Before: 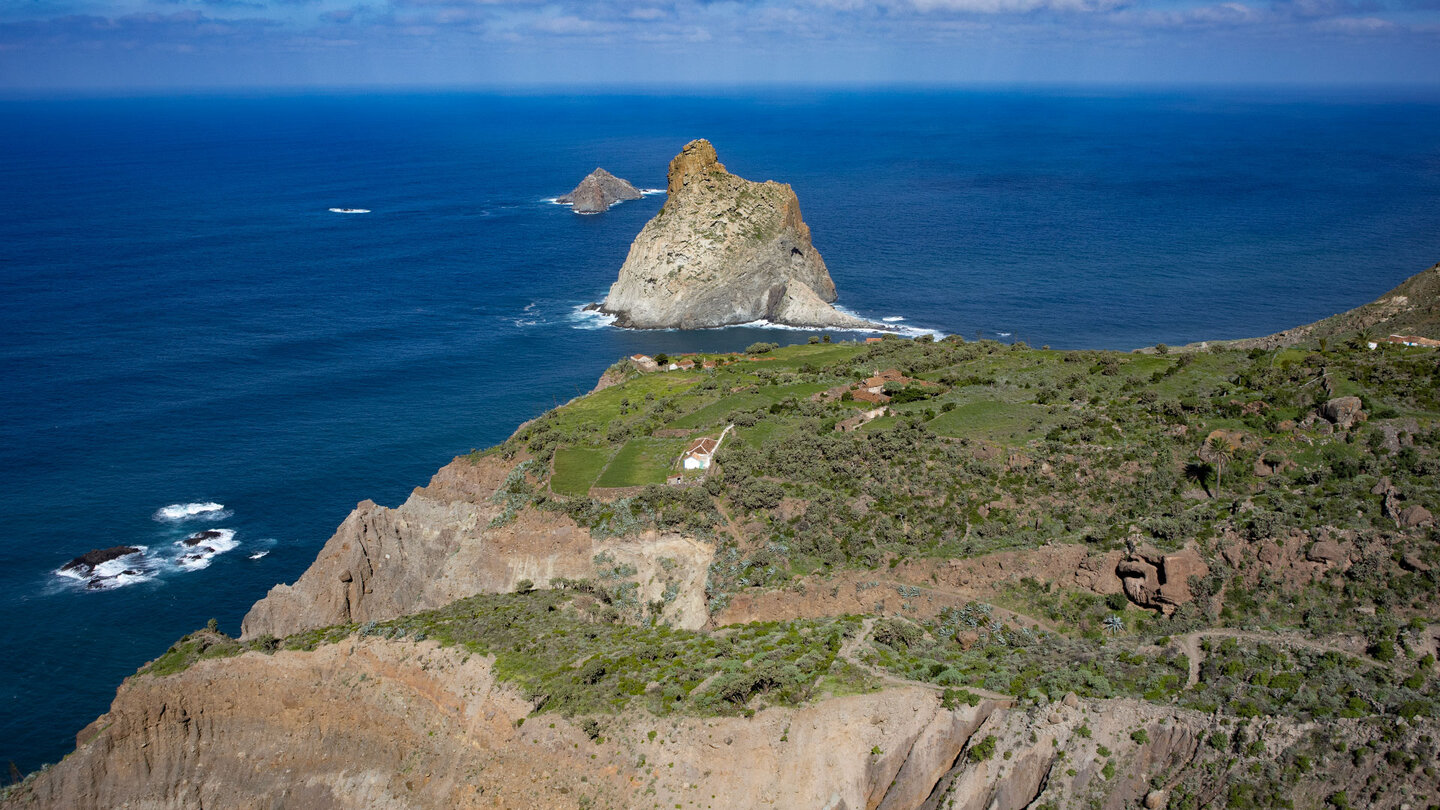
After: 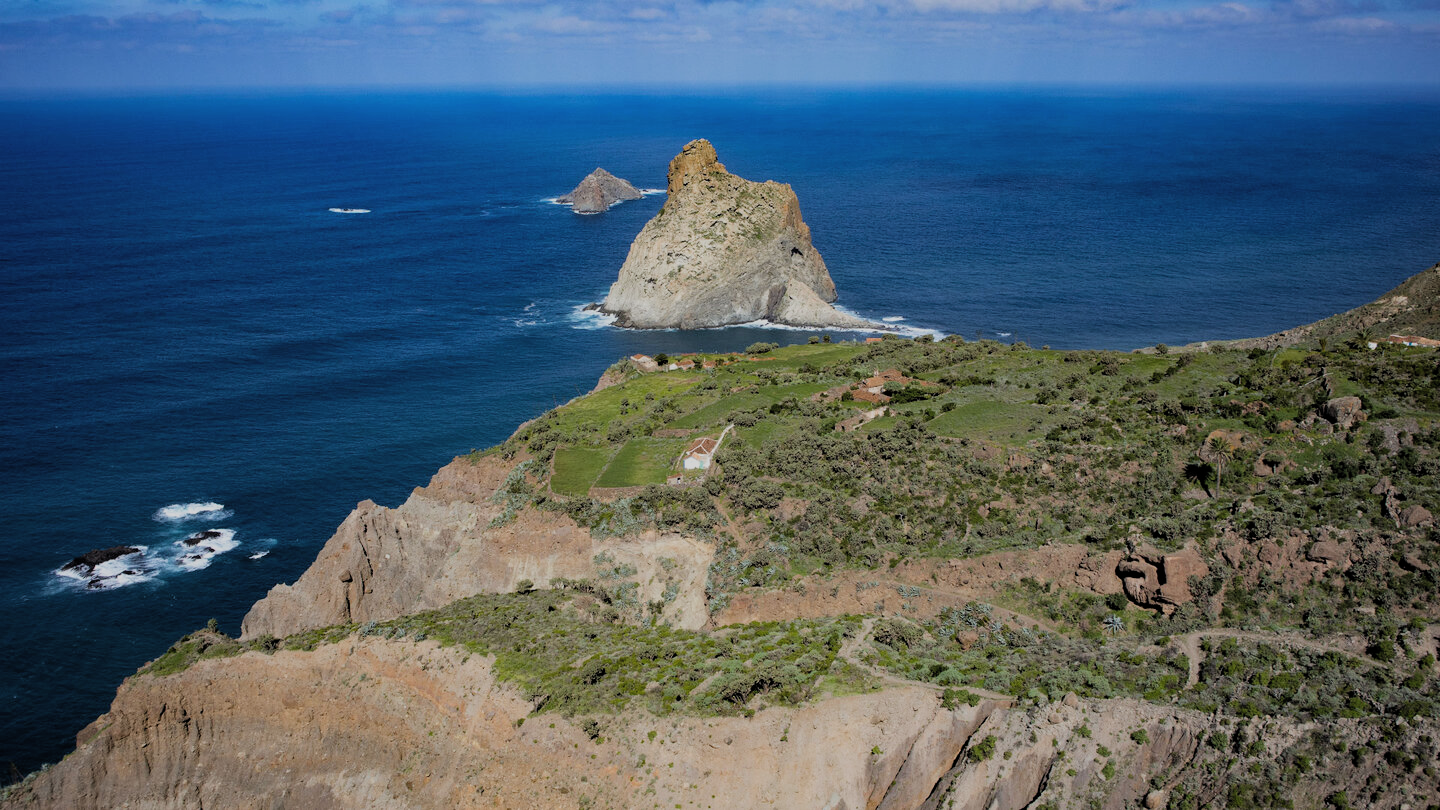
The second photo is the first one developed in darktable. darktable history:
filmic rgb: black relative exposure -7.65 EV, white relative exposure 4.56 EV, hardness 3.61, add noise in highlights 0.001, preserve chrominance luminance Y, color science v3 (2019), use custom middle-gray values true, contrast in highlights soft
